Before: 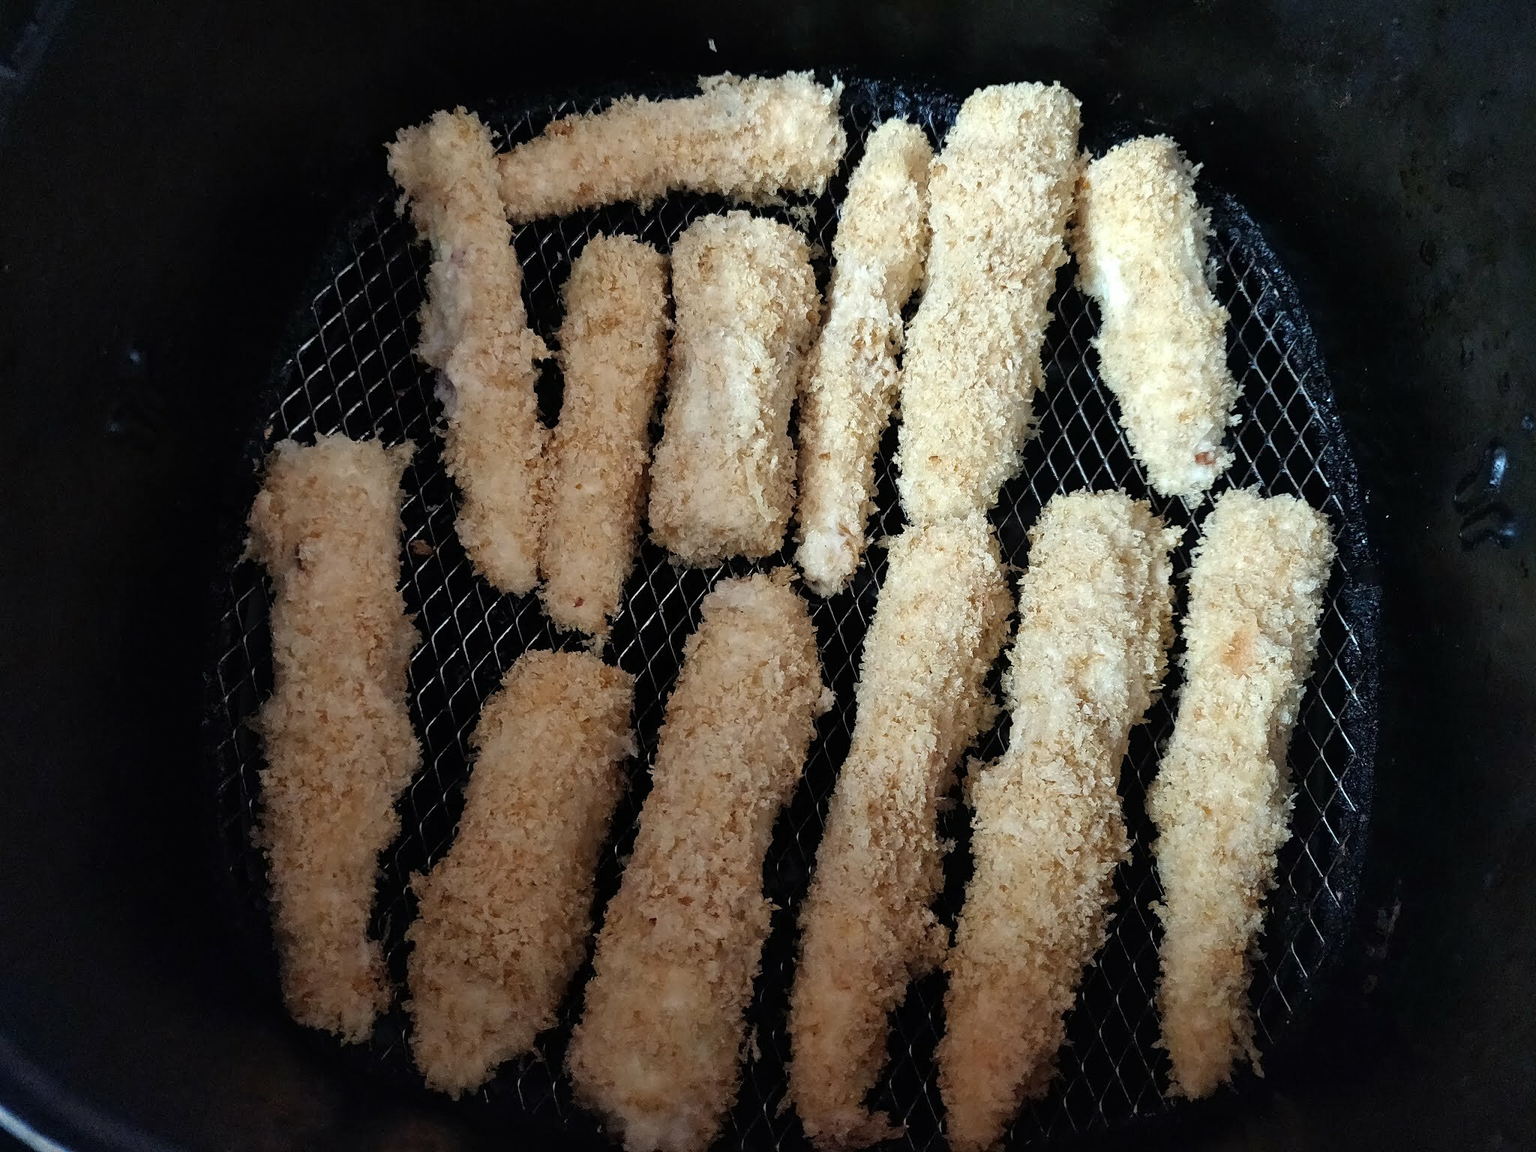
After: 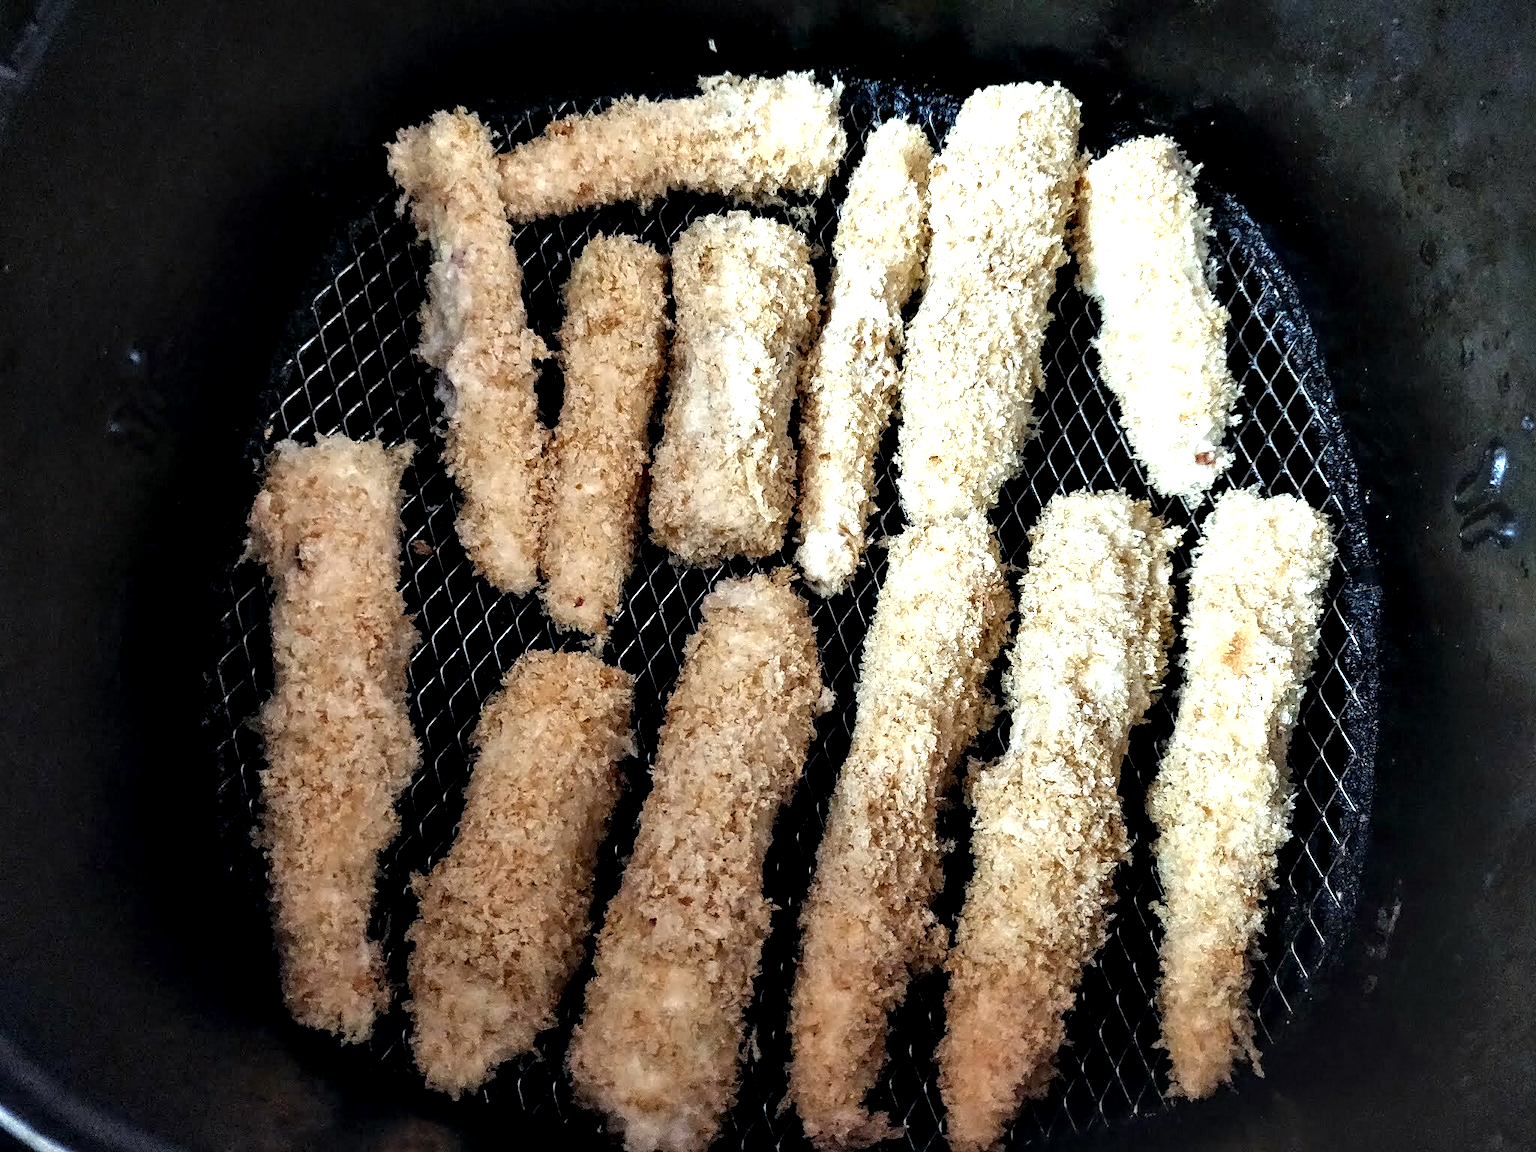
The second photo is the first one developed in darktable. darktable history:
vignetting: fall-off start 99.49%, fall-off radius 72.28%, width/height ratio 1.176
contrast equalizer: octaves 7, y [[0.6 ×6], [0.55 ×6], [0 ×6], [0 ×6], [0 ×6]]
exposure: exposure 0.527 EV, compensate highlight preservation false
local contrast: on, module defaults
